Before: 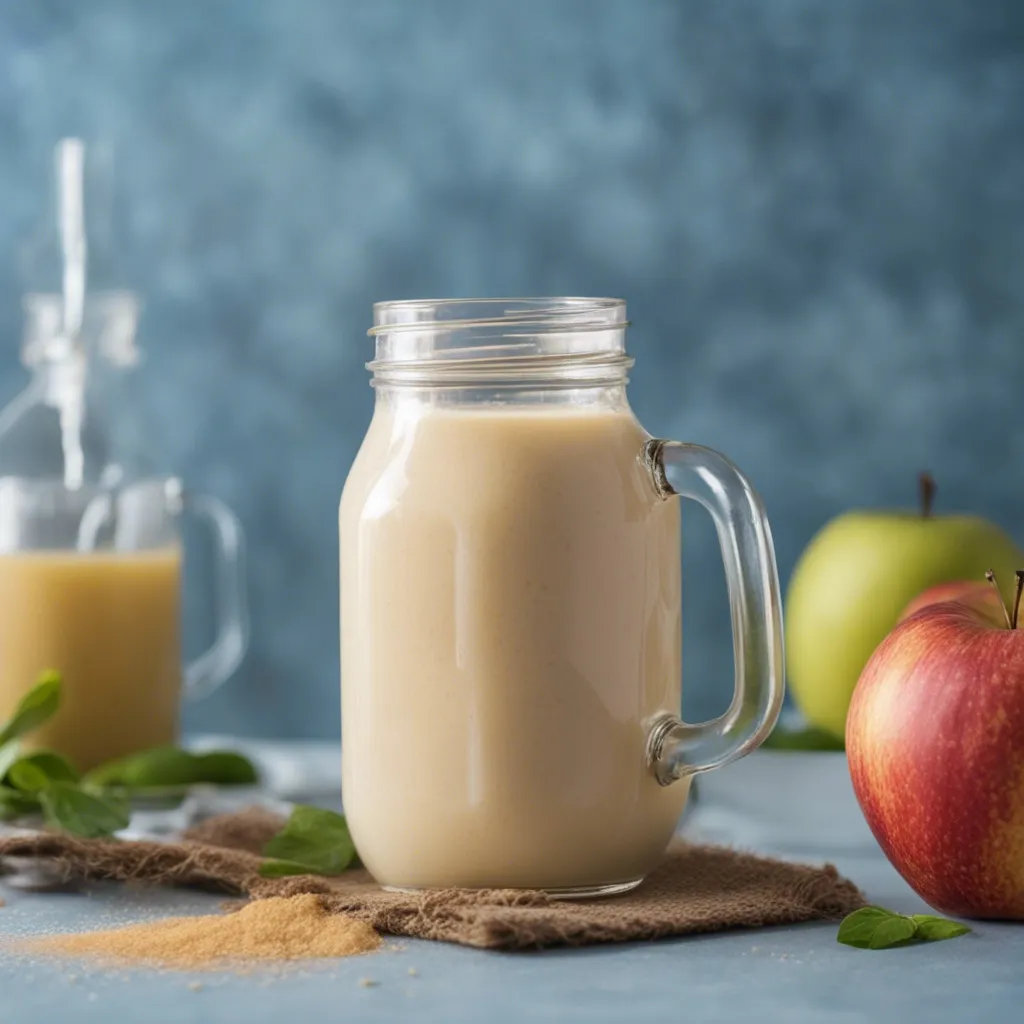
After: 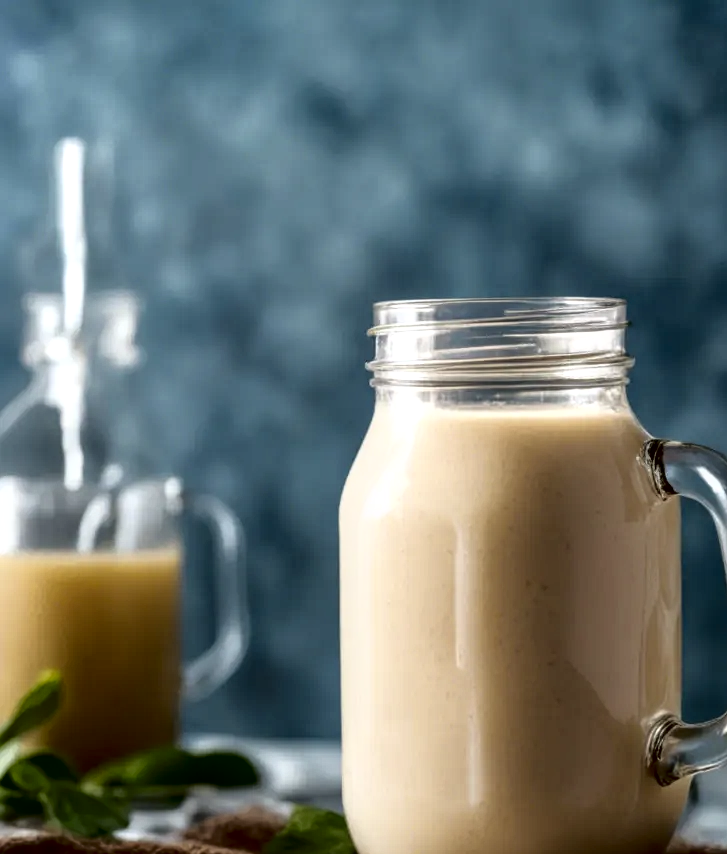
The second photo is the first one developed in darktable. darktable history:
crop: right 28.995%, bottom 16.548%
local contrast: on, module defaults
tone curve: curves: ch0 [(0, 0) (0.003, 0.008) (0.011, 0.008) (0.025, 0.008) (0.044, 0.008) (0.069, 0.006) (0.1, 0.006) (0.136, 0.006) (0.177, 0.008) (0.224, 0.012) (0.277, 0.026) (0.335, 0.083) (0.399, 0.165) (0.468, 0.292) (0.543, 0.416) (0.623, 0.535) (0.709, 0.692) (0.801, 0.853) (0.898, 0.981) (1, 1)], color space Lab, independent channels, preserve colors none
